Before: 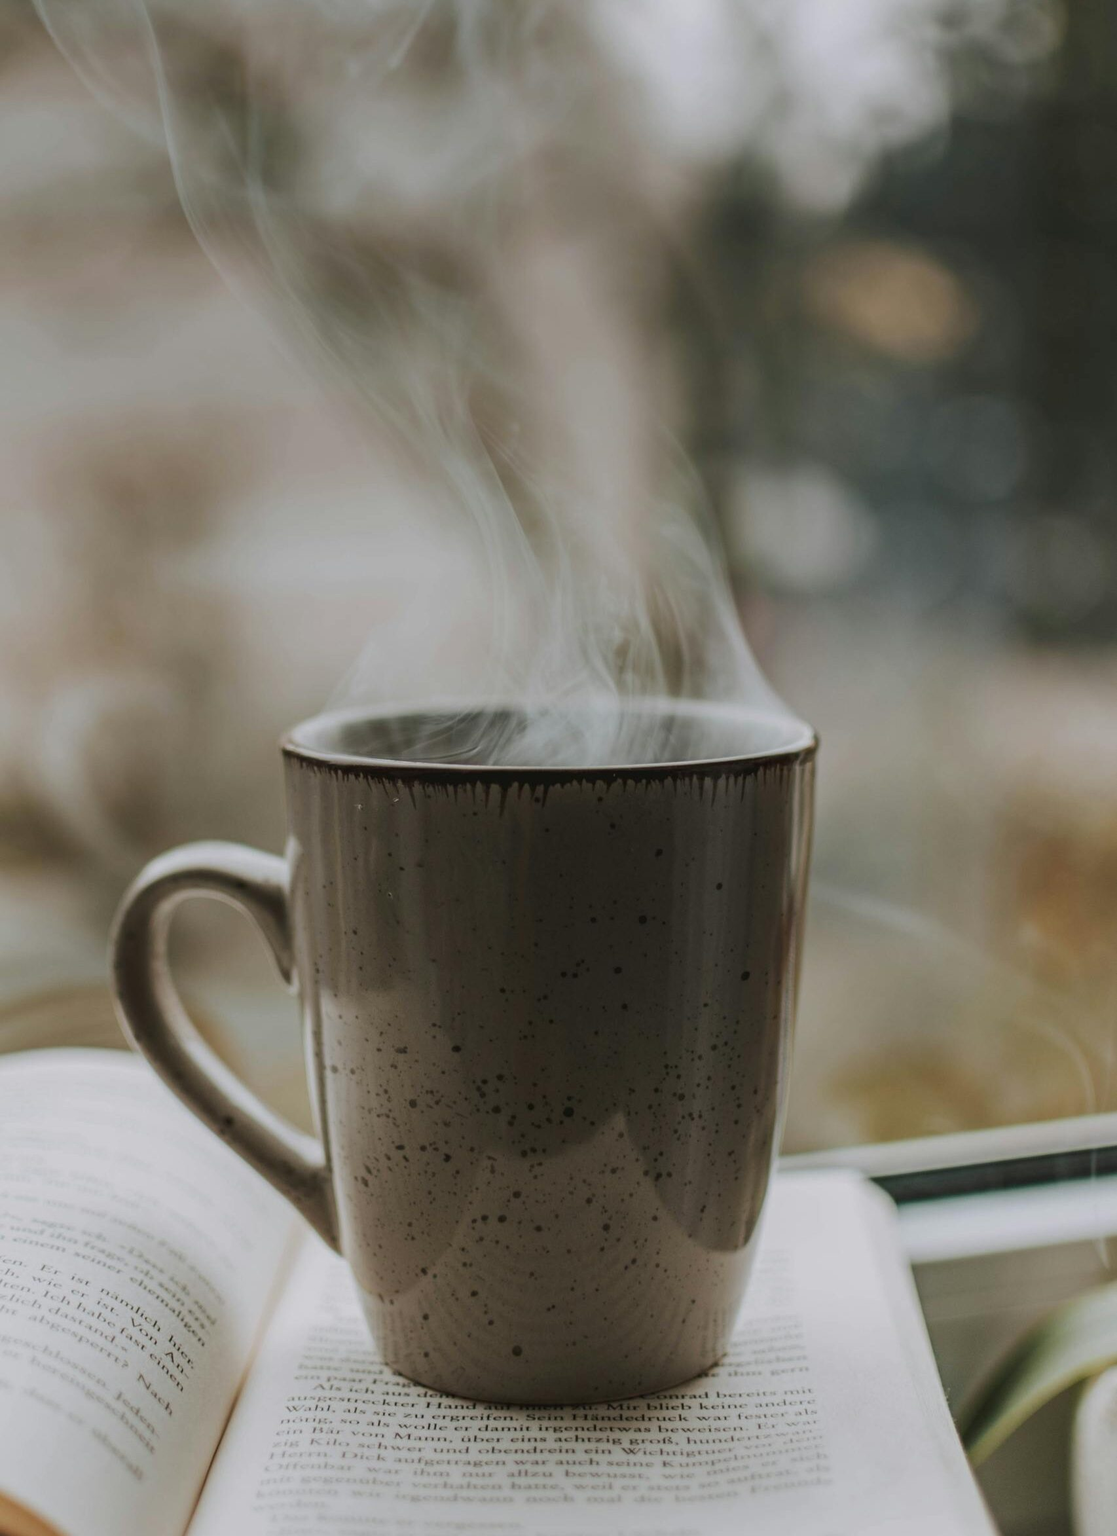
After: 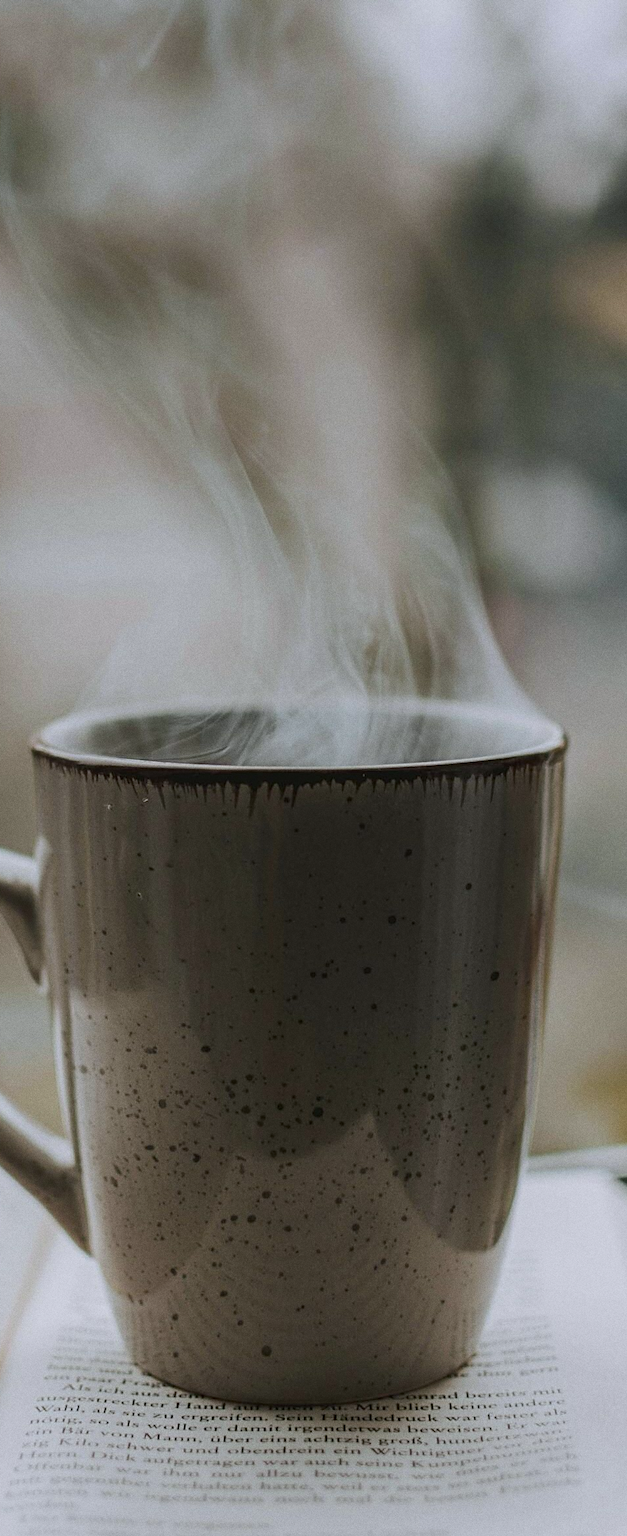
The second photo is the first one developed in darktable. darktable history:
sharpen: on, module defaults
crop and rotate: left 22.516%, right 21.234%
white balance: red 0.983, blue 1.036
grain: coarseness 0.47 ISO
